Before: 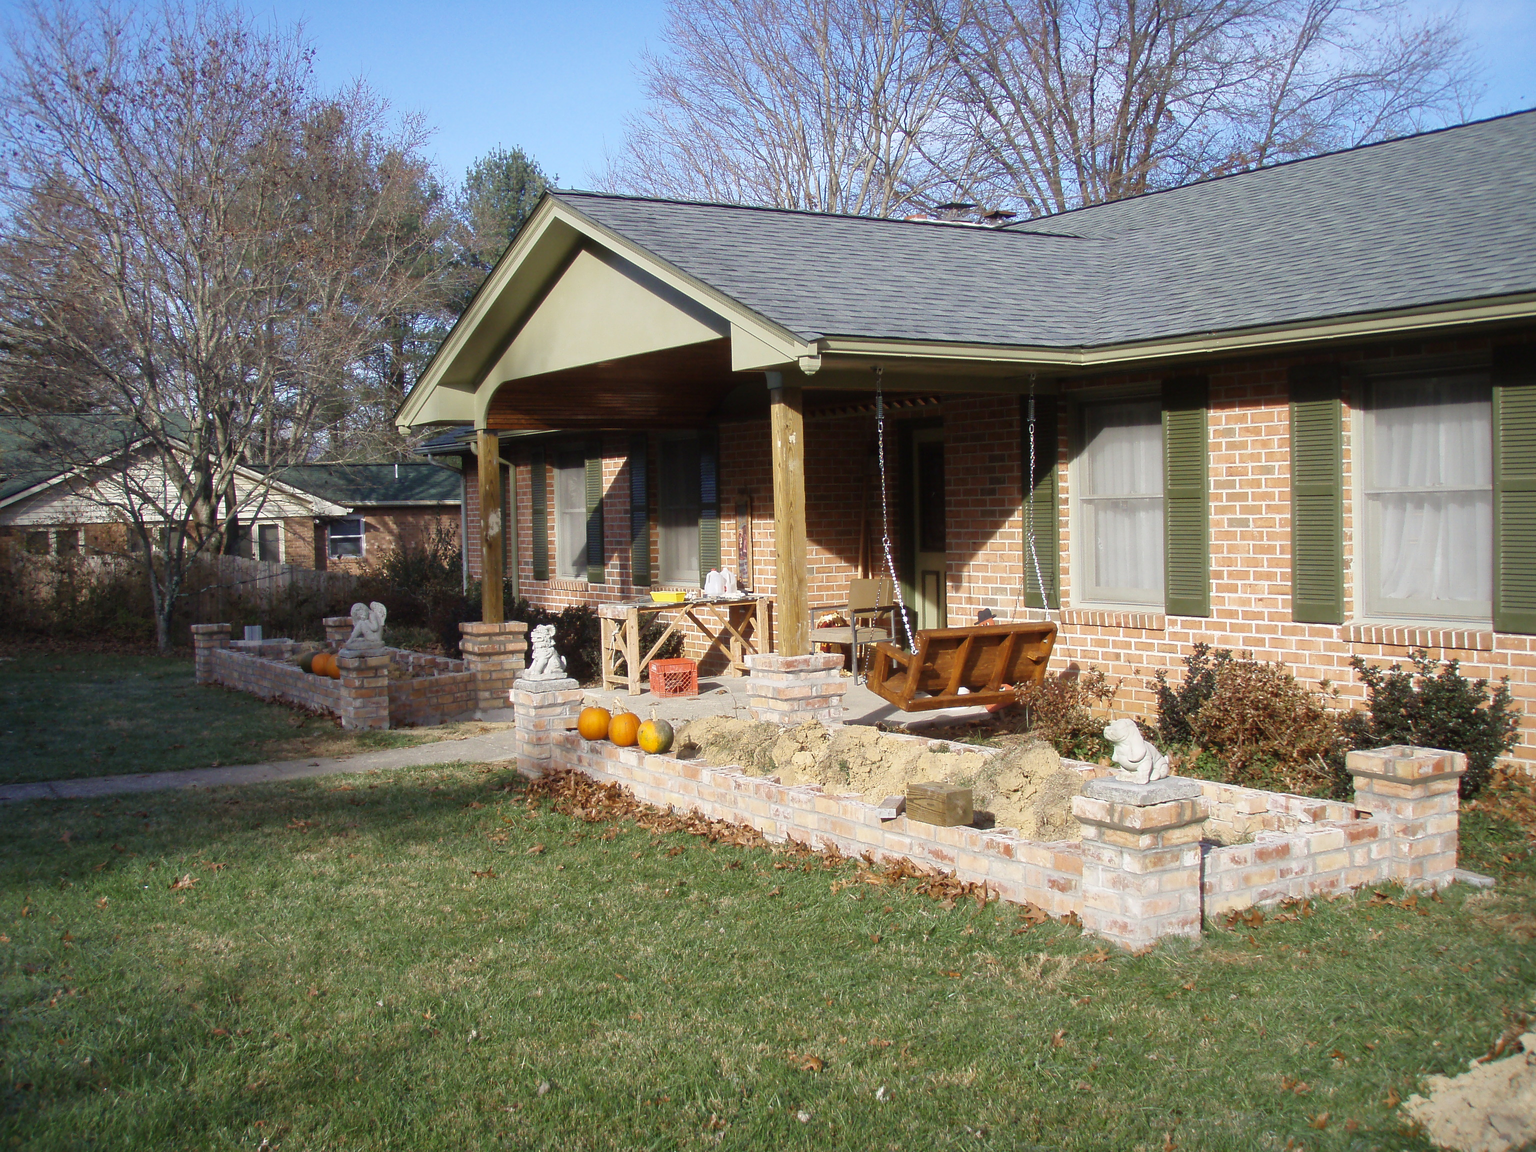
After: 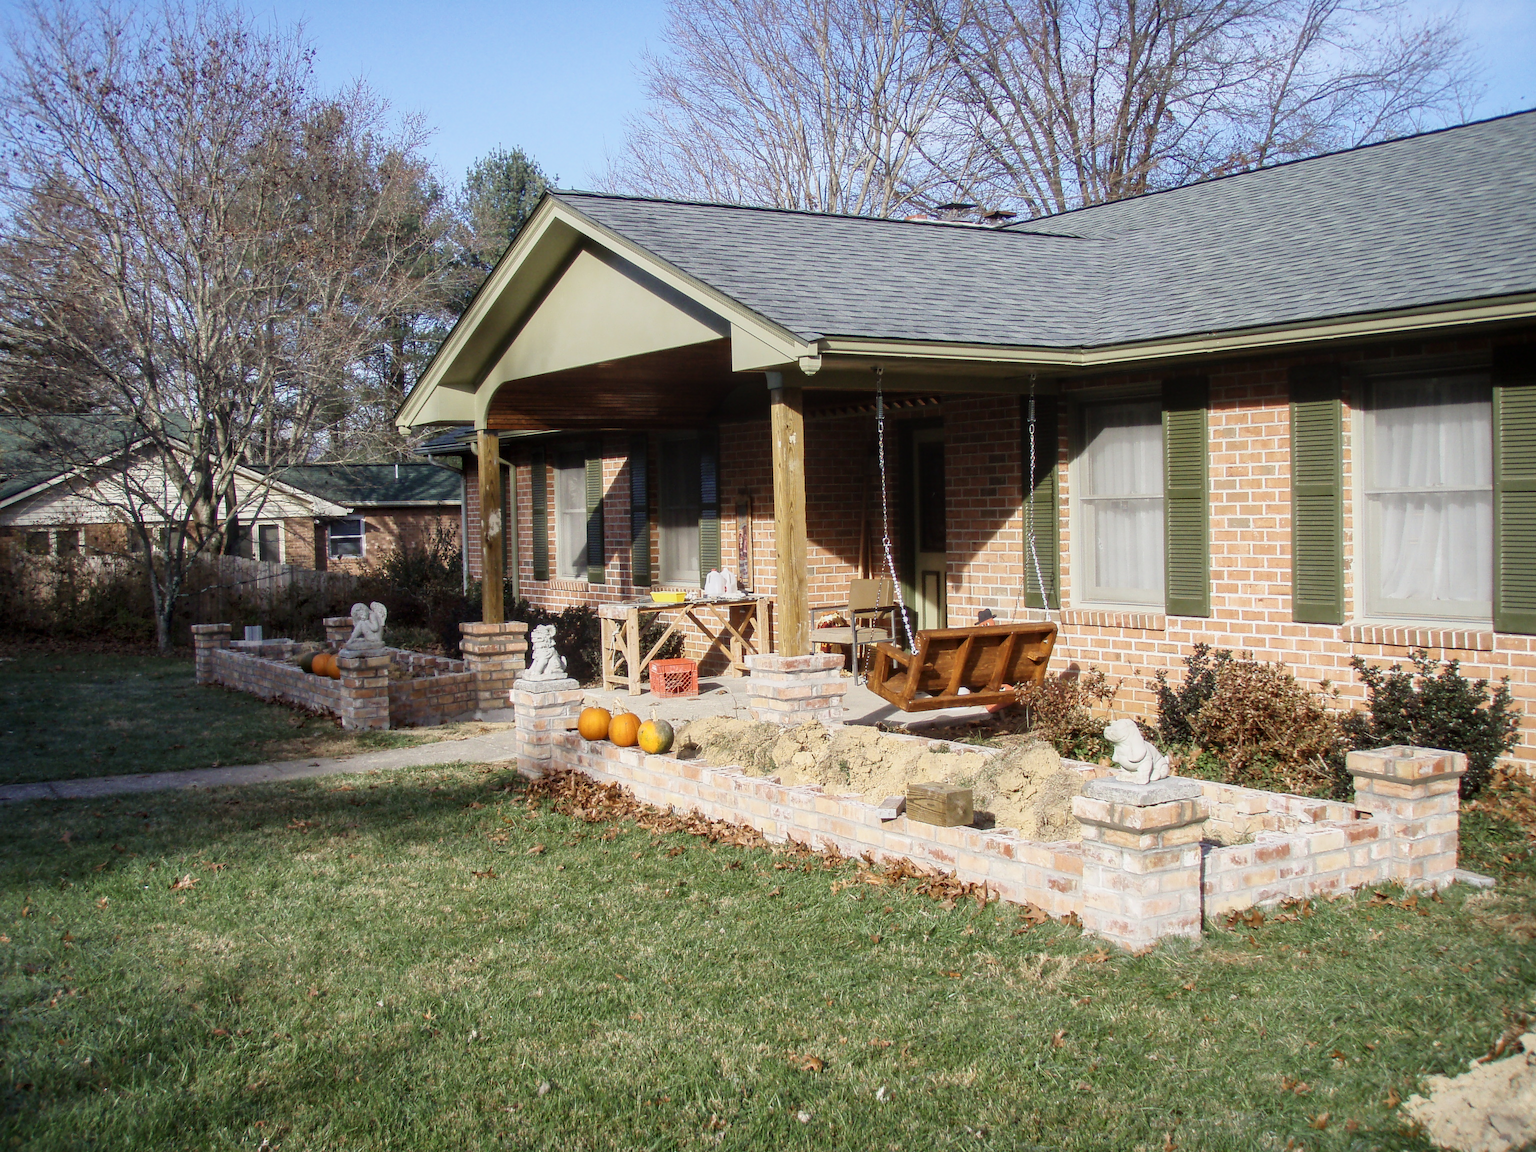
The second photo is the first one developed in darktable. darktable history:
local contrast: on, module defaults
contrast brightness saturation: contrast 0.15, brightness 0.05
filmic rgb: black relative exposure -14.19 EV, white relative exposure 3.39 EV, hardness 7.89, preserve chrominance max RGB
